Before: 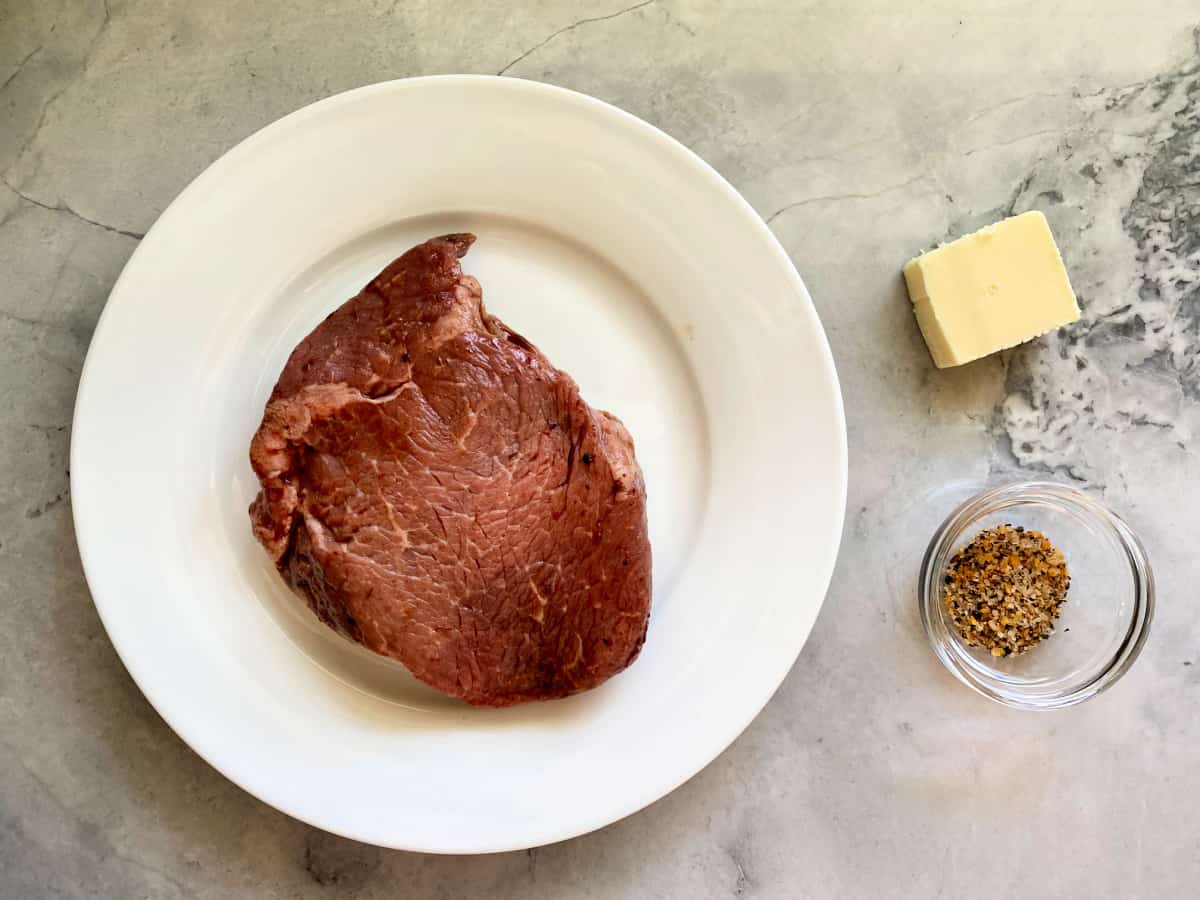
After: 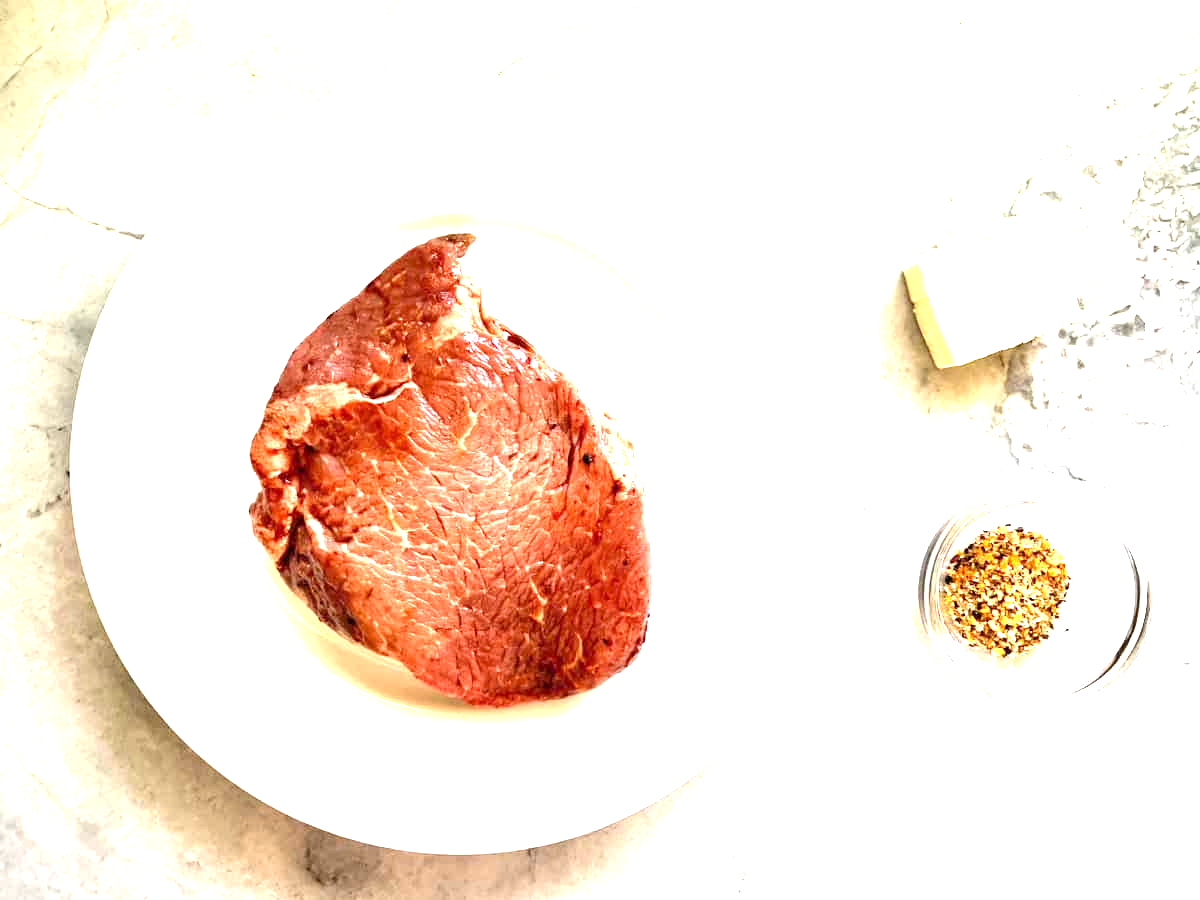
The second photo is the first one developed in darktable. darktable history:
exposure: exposure 2.21 EV, compensate exposure bias true, compensate highlight preservation false
